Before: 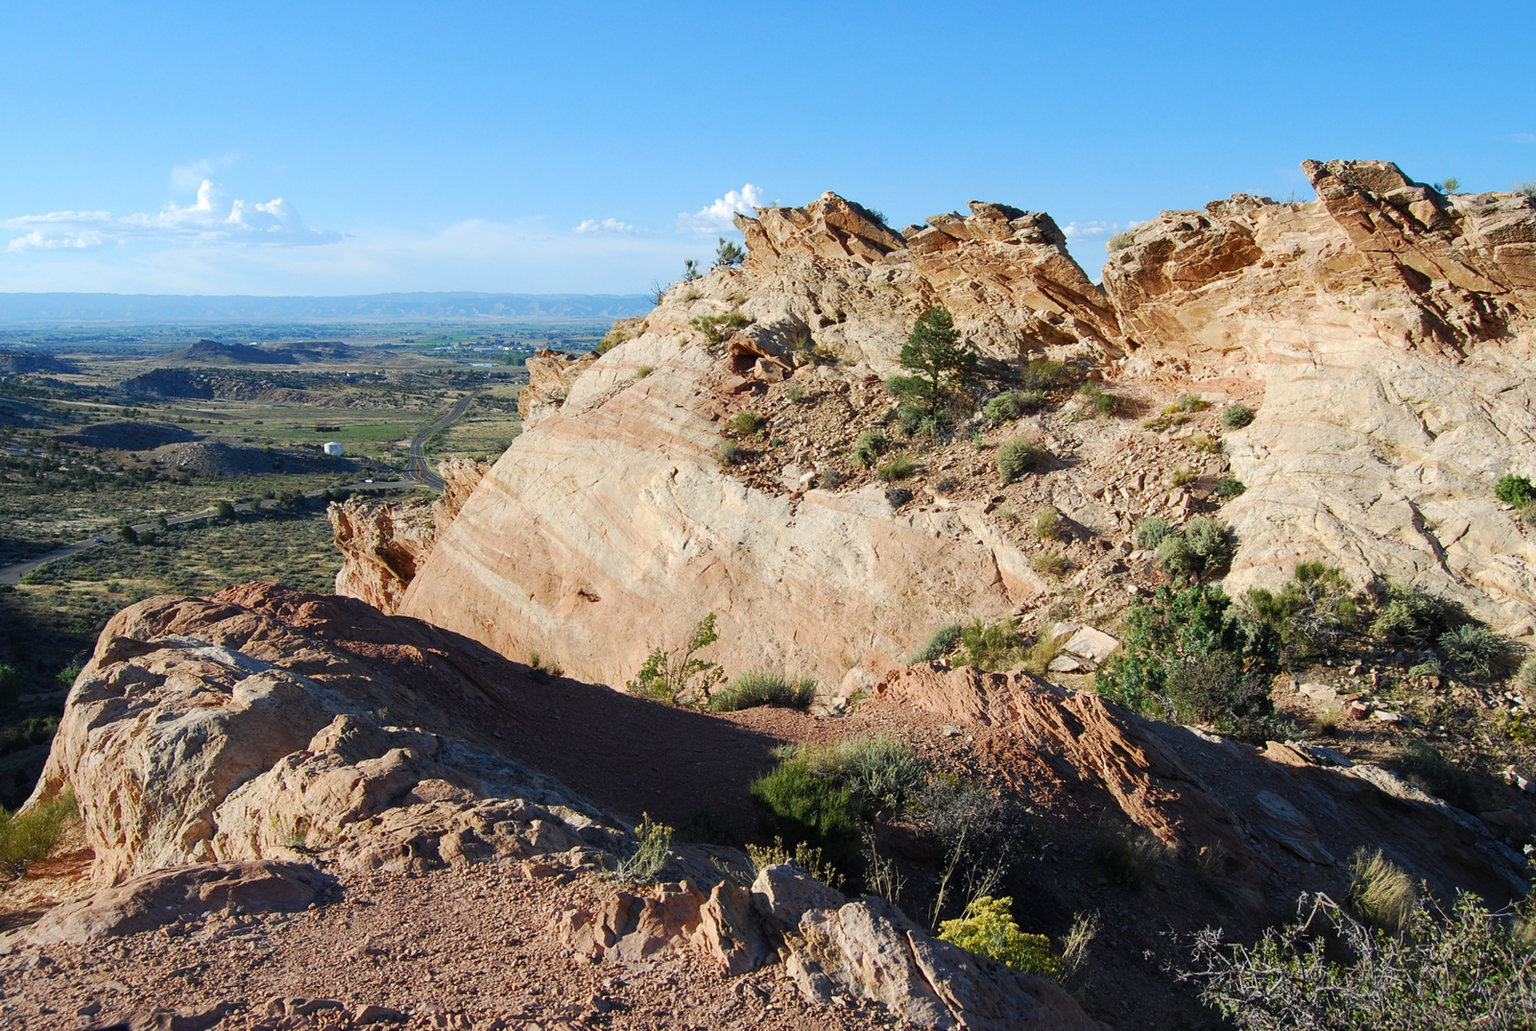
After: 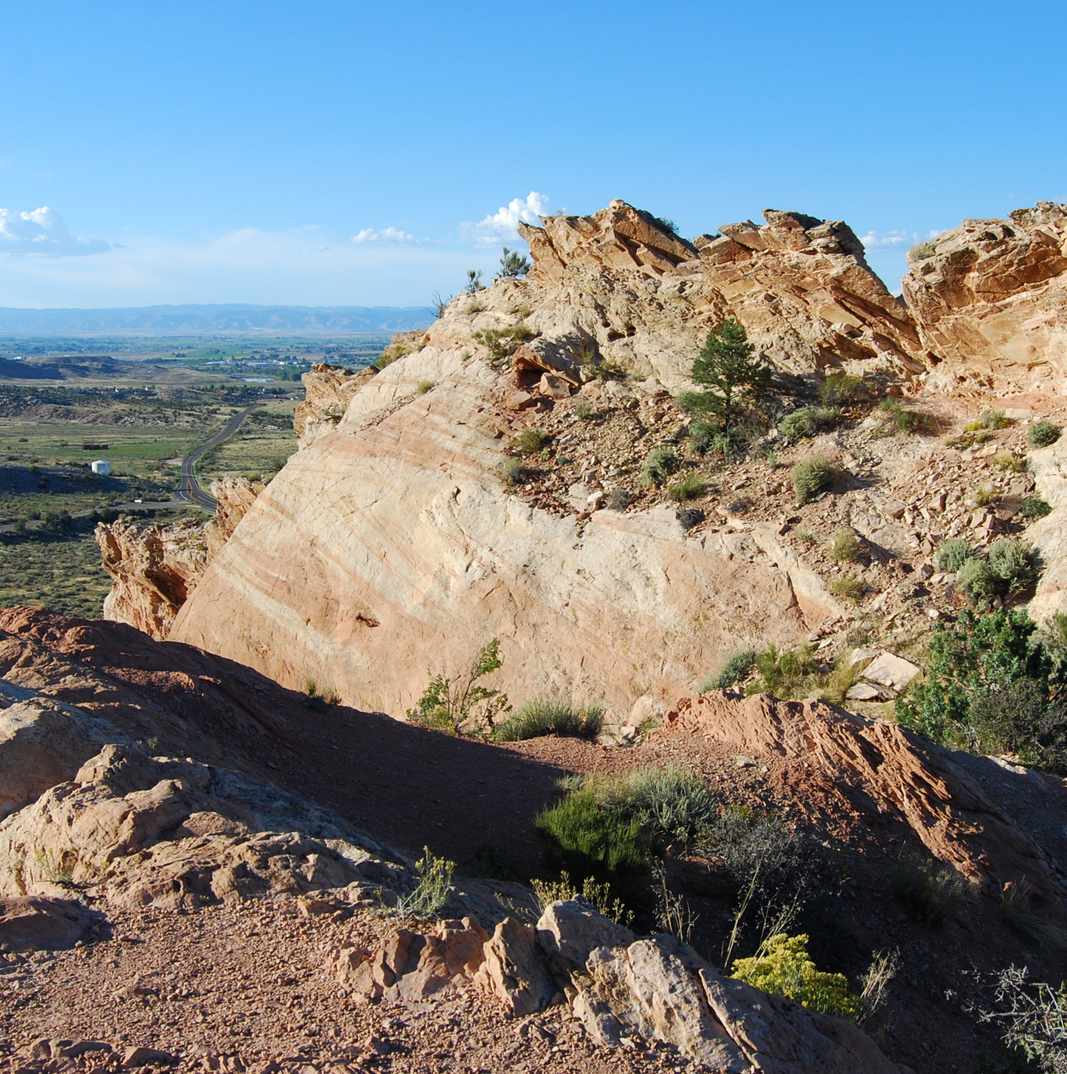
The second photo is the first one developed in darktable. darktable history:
crop: left 15.386%, right 17.88%
